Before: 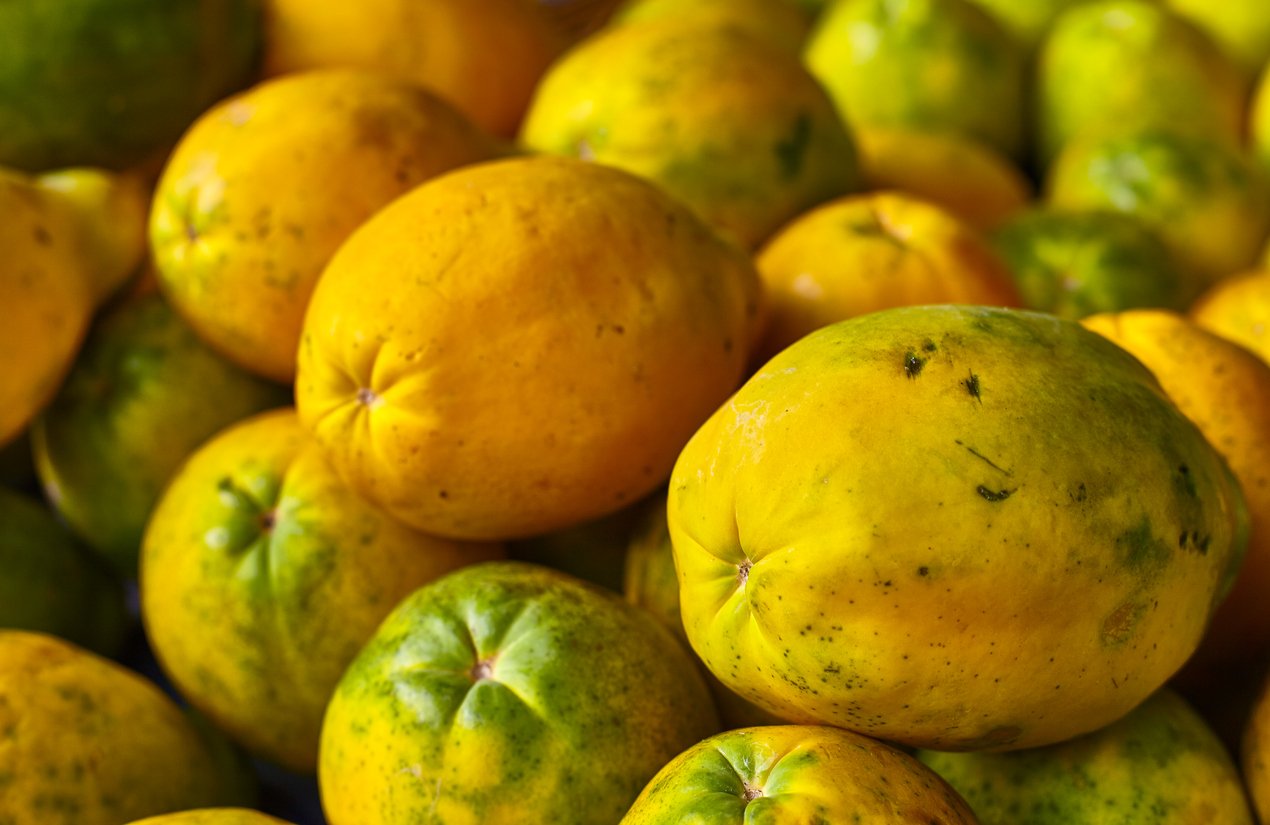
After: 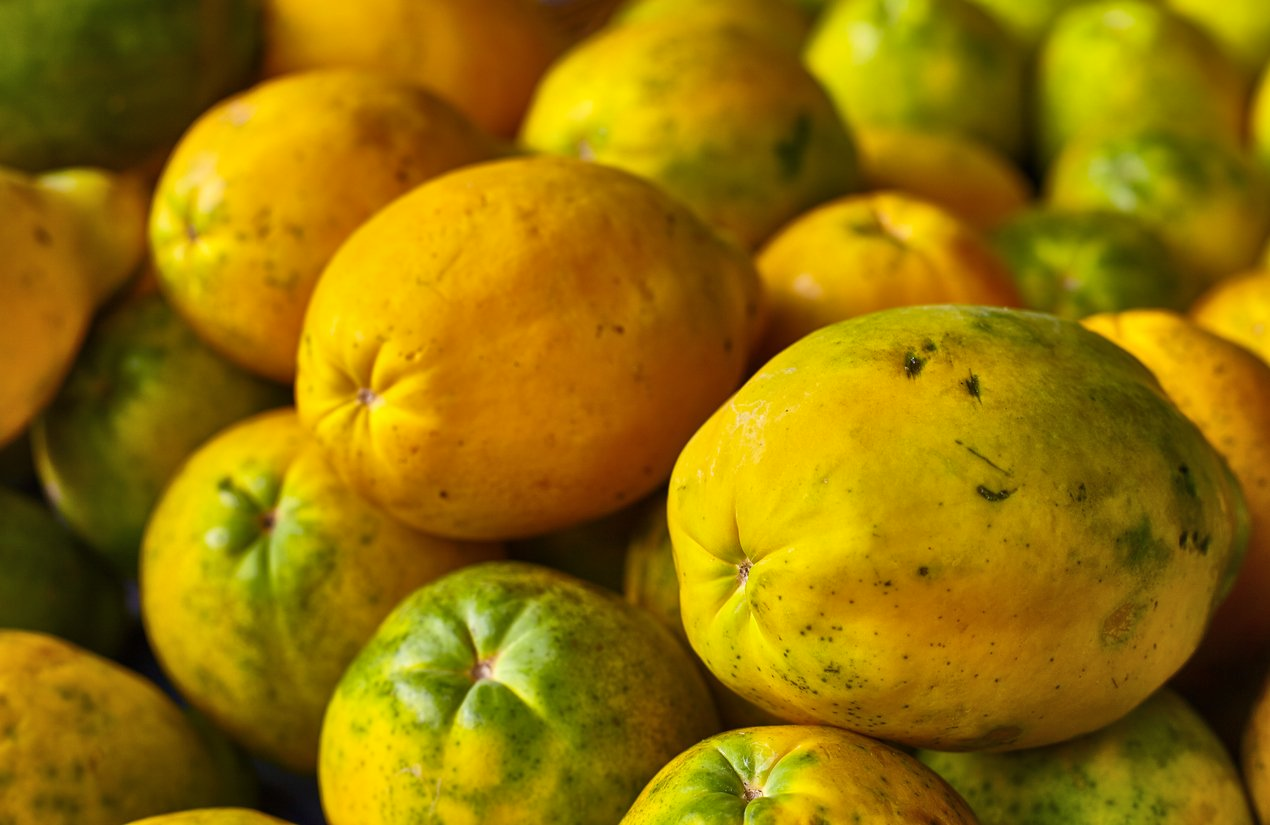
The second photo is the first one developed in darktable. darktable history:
shadows and highlights: highlights color adjustment 0.5%, soften with gaussian
